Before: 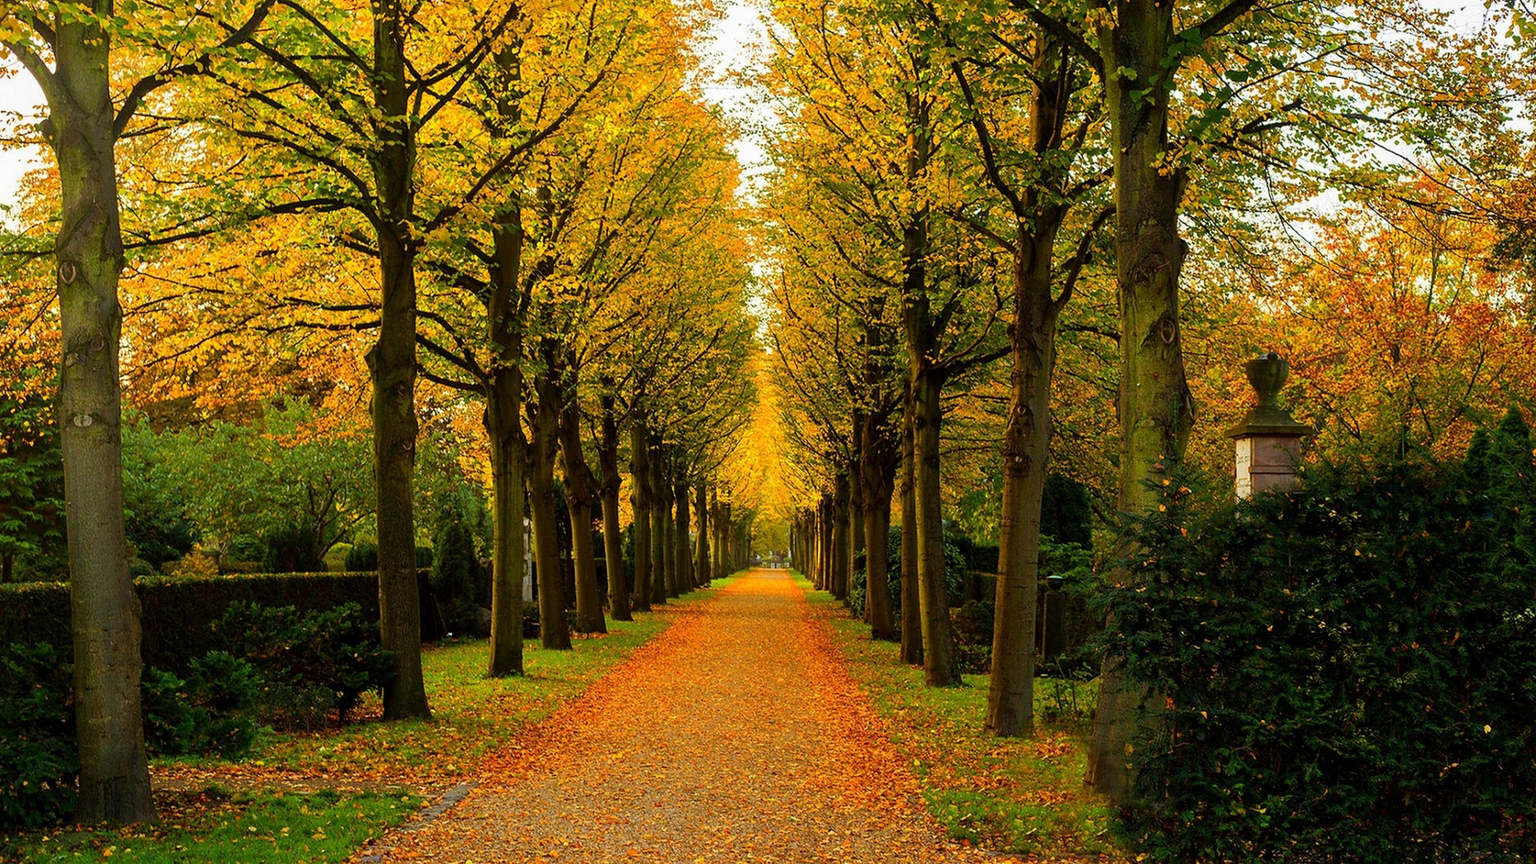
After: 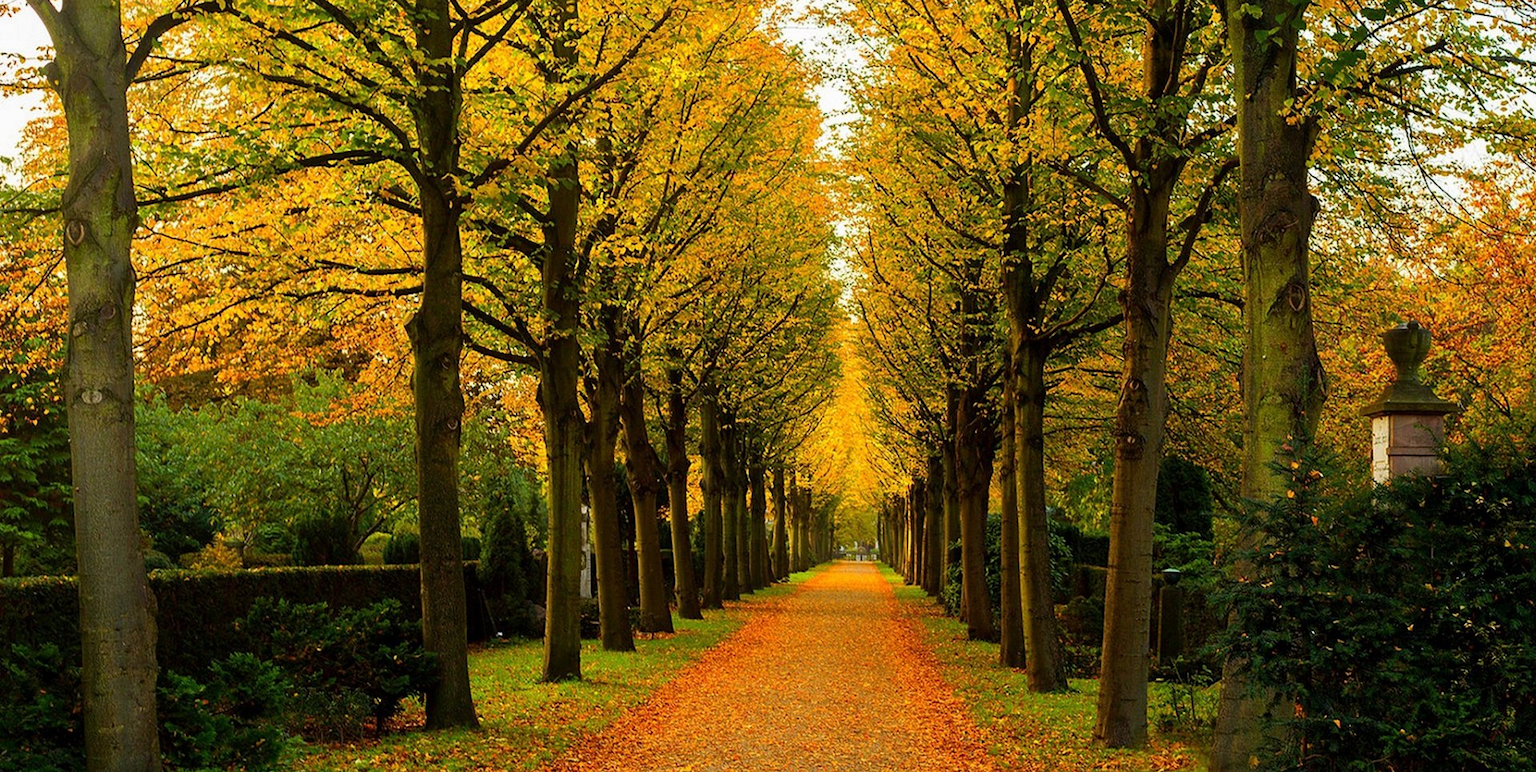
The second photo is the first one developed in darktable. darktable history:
crop: top 7.41%, right 9.898%, bottom 12.044%
